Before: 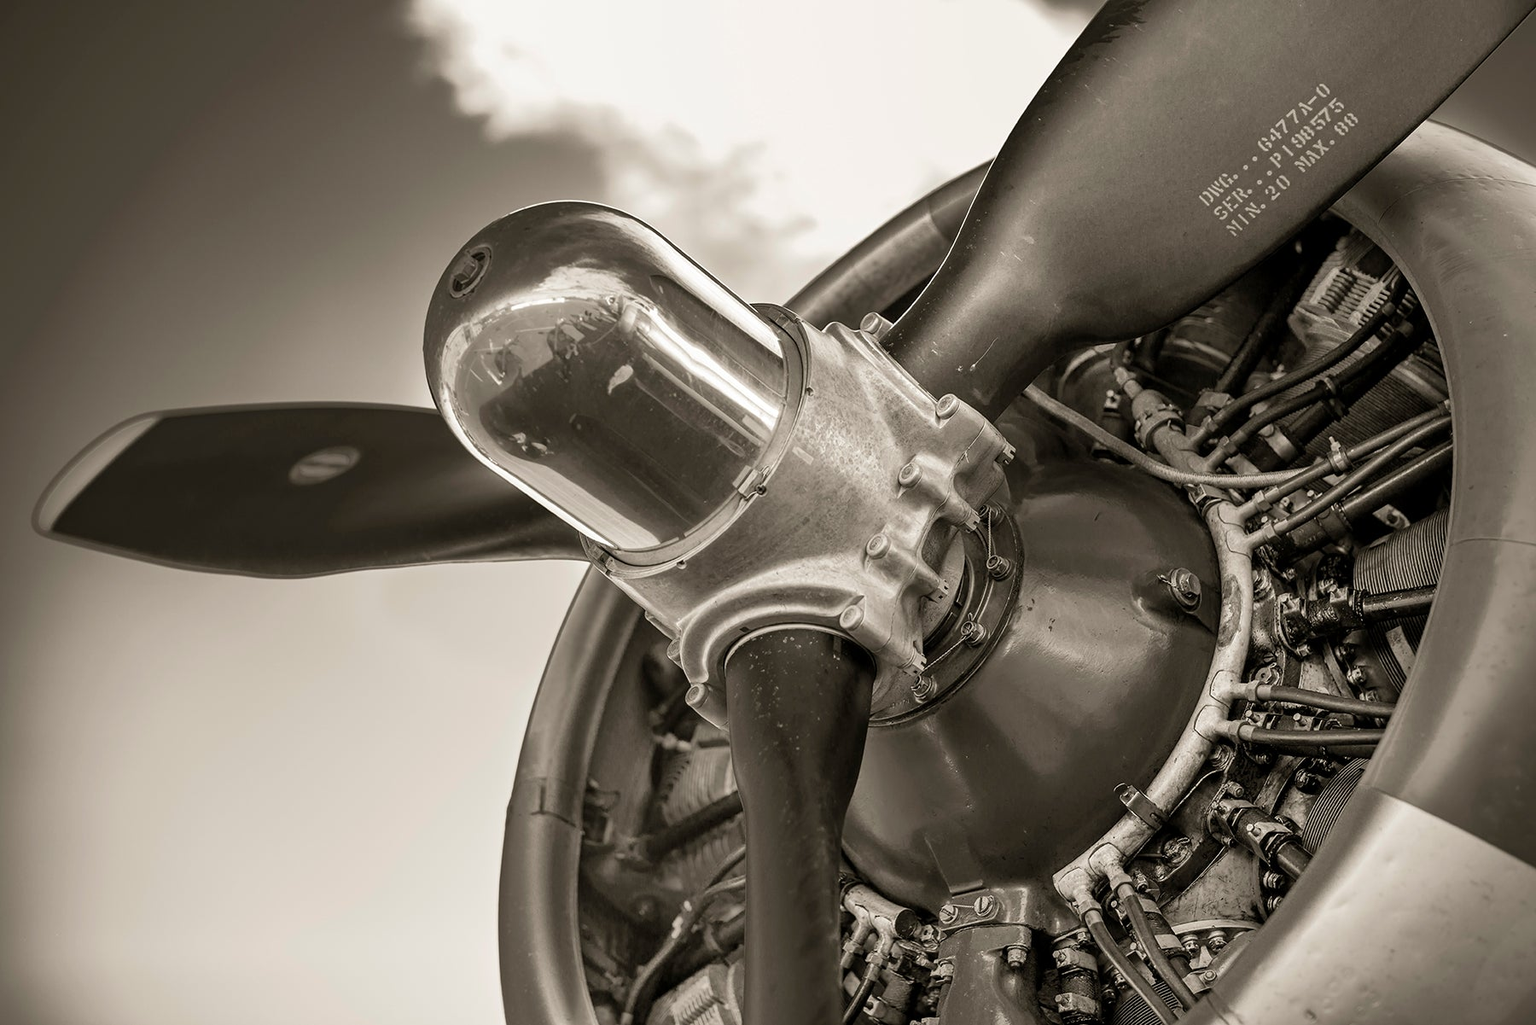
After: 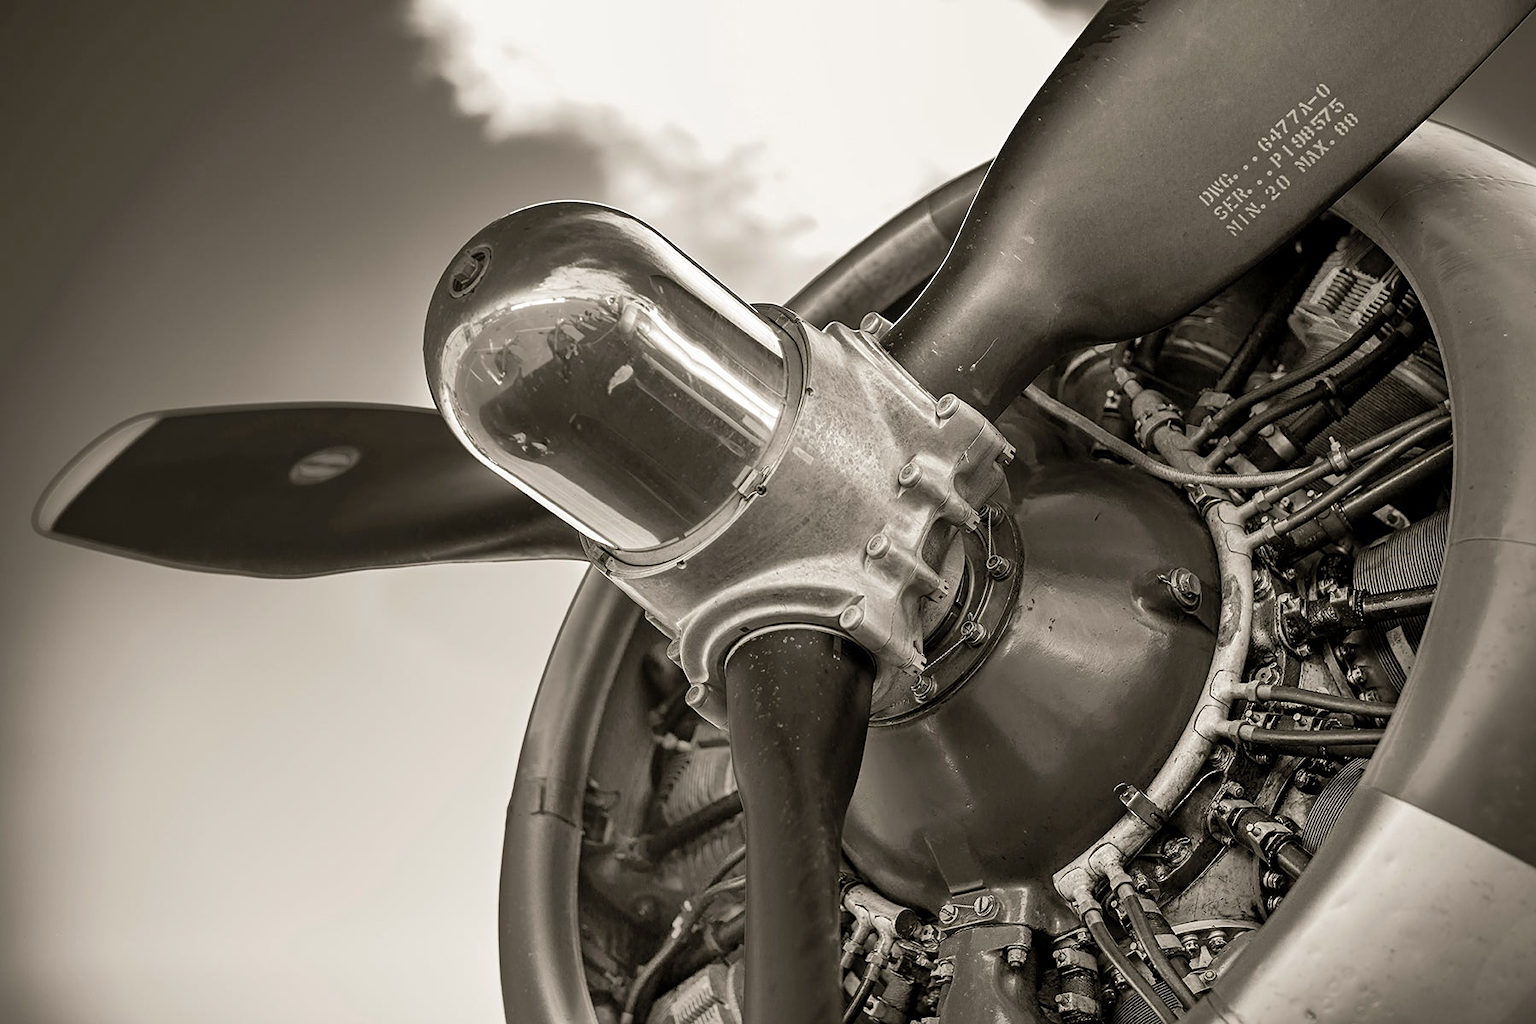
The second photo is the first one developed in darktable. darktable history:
color zones: curves: ch0 [(0, 0.5) (0.143, 0.52) (0.286, 0.5) (0.429, 0.5) (0.571, 0.5) (0.714, 0.5) (0.857, 0.5) (1, 0.5)]; ch1 [(0, 0.489) (0.155, 0.45) (0.286, 0.466) (0.429, 0.5) (0.571, 0.5) (0.714, 0.5) (0.857, 0.5) (1, 0.489)]
sharpen: amount 0.207
